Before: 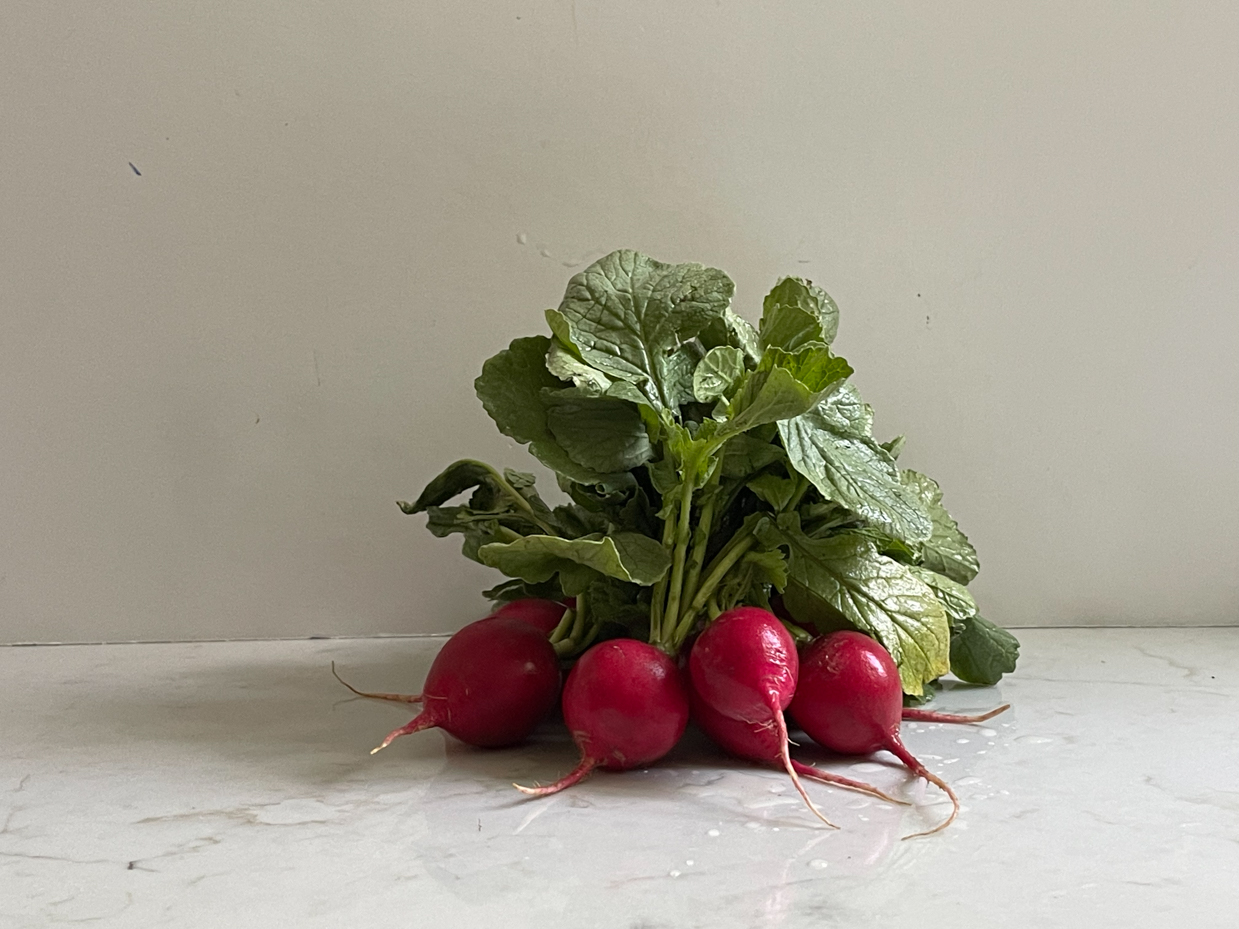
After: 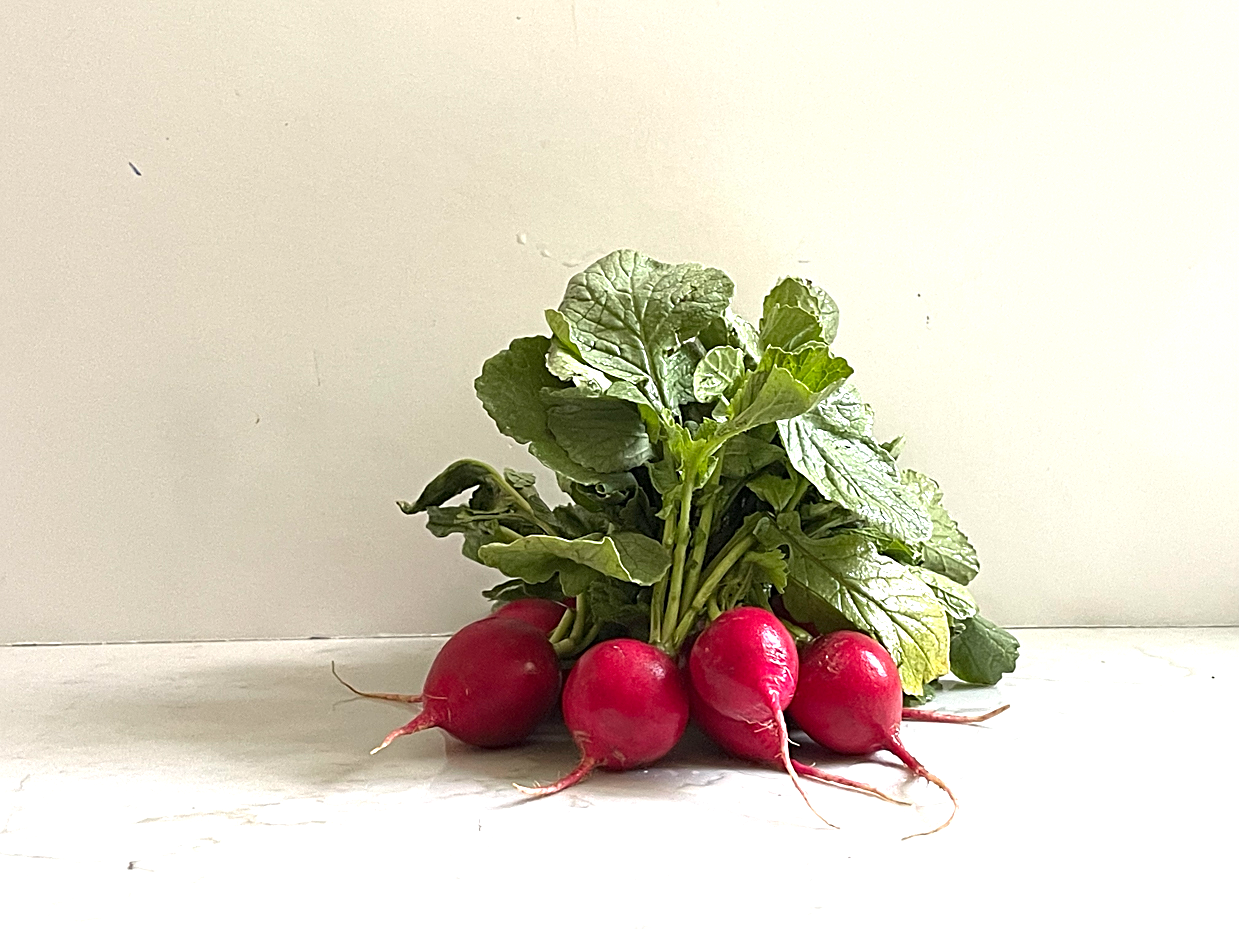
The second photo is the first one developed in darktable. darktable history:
sharpen: on, module defaults
exposure: black level correction 0, exposure 1.096 EV, compensate highlight preservation false
color zones: curves: ch1 [(0, 0.513) (0.143, 0.524) (0.286, 0.511) (0.429, 0.506) (0.571, 0.503) (0.714, 0.503) (0.857, 0.508) (1, 0.513)]
